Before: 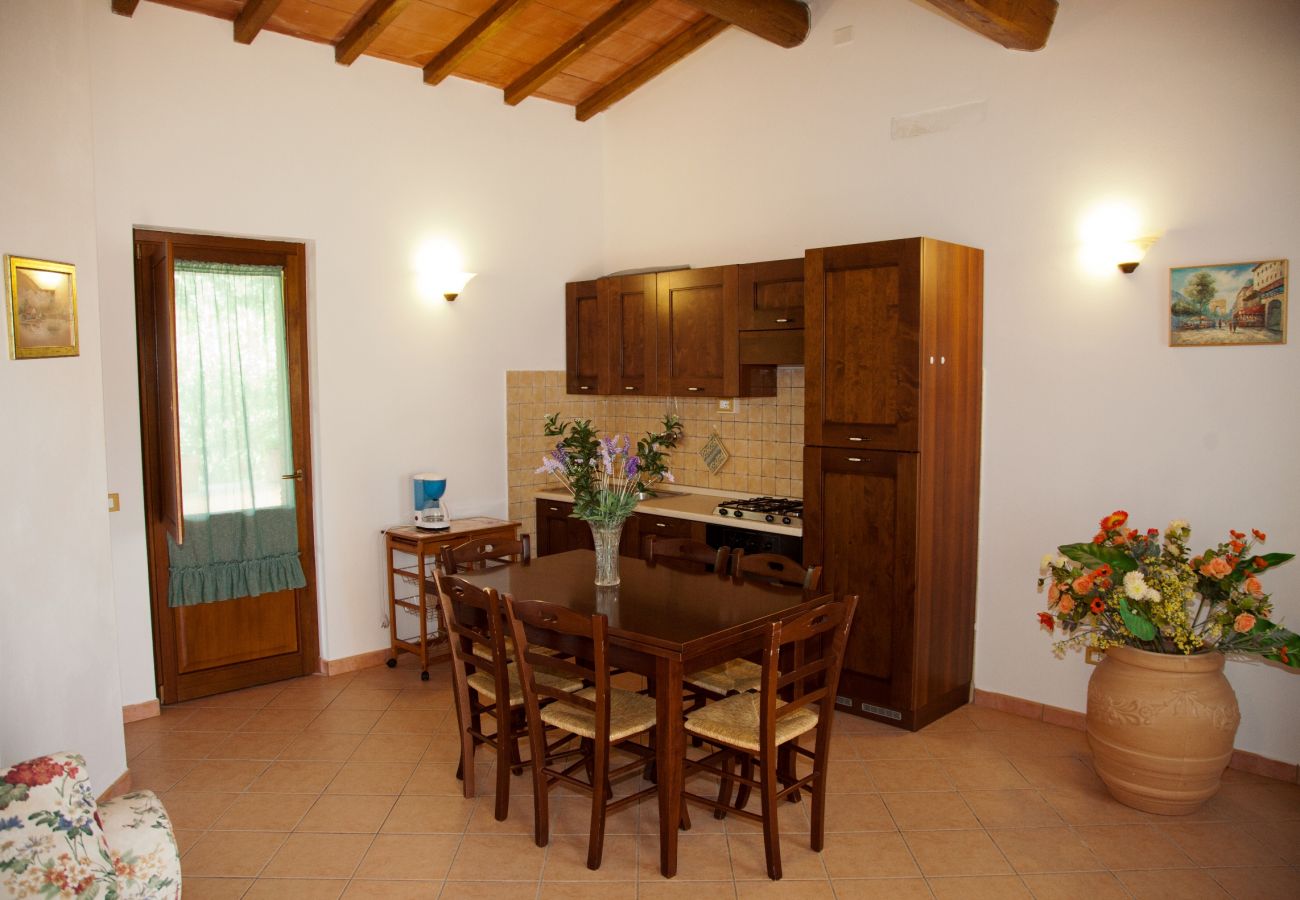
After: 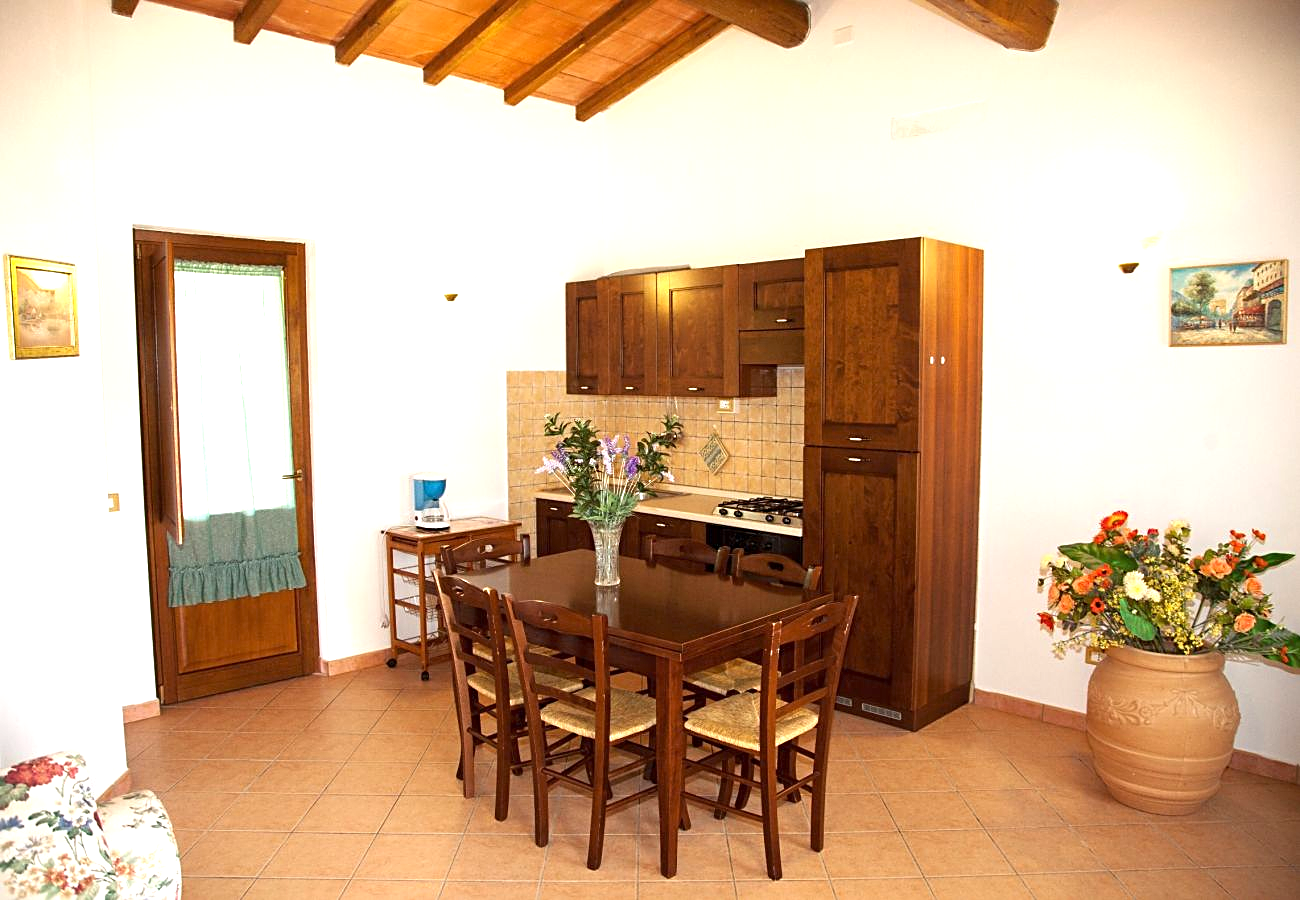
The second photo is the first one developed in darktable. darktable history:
white balance: red 0.986, blue 1.01
exposure: exposure 1.16 EV, compensate exposure bias true, compensate highlight preservation false
sharpen: on, module defaults
